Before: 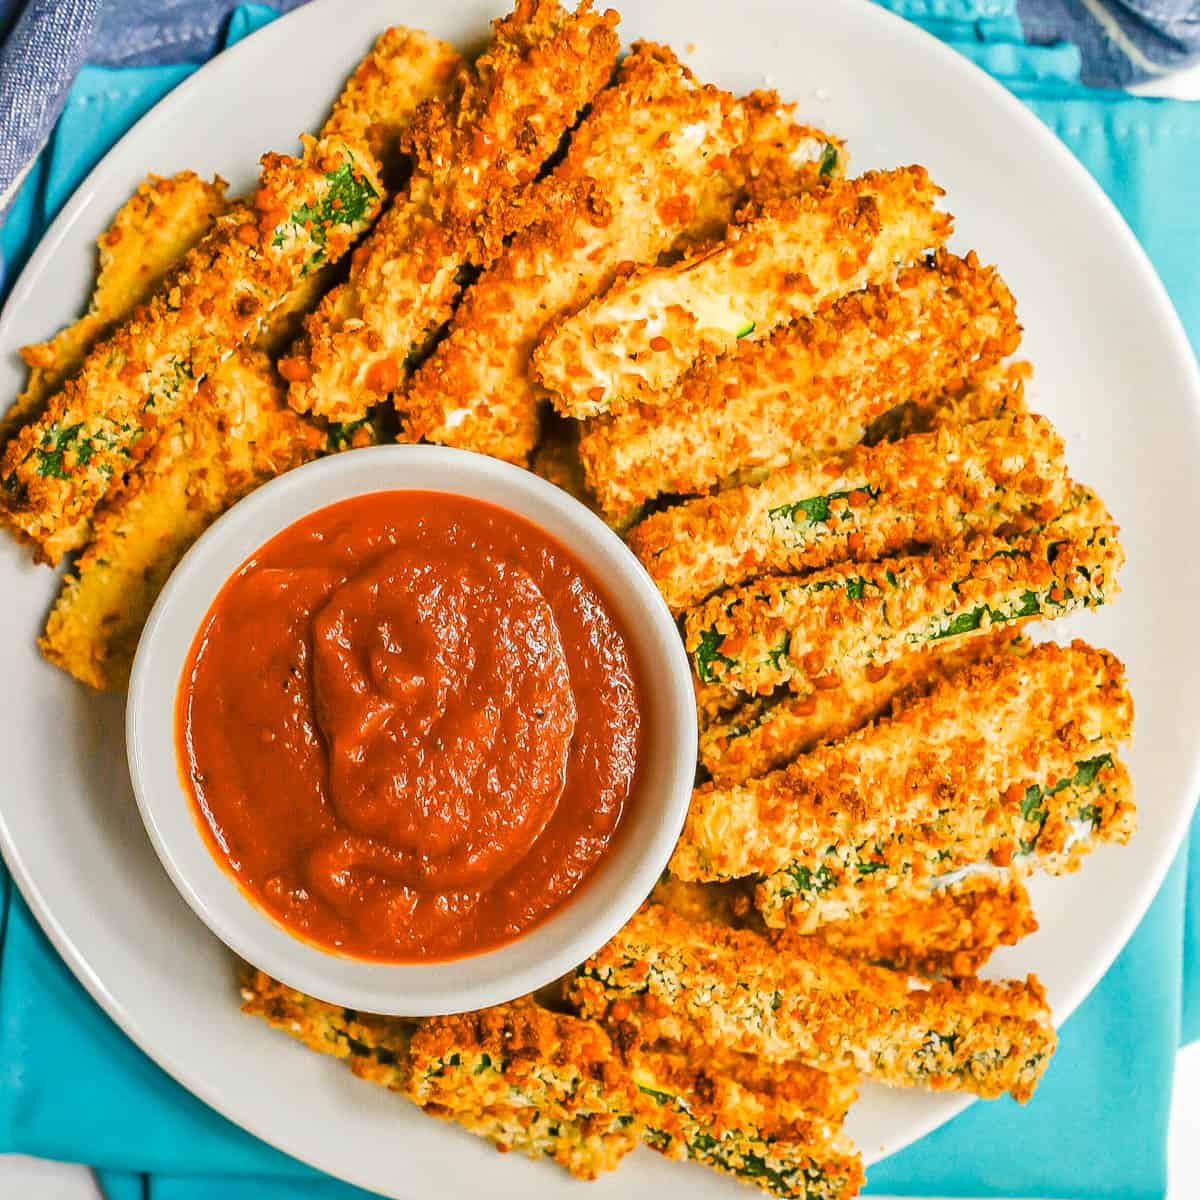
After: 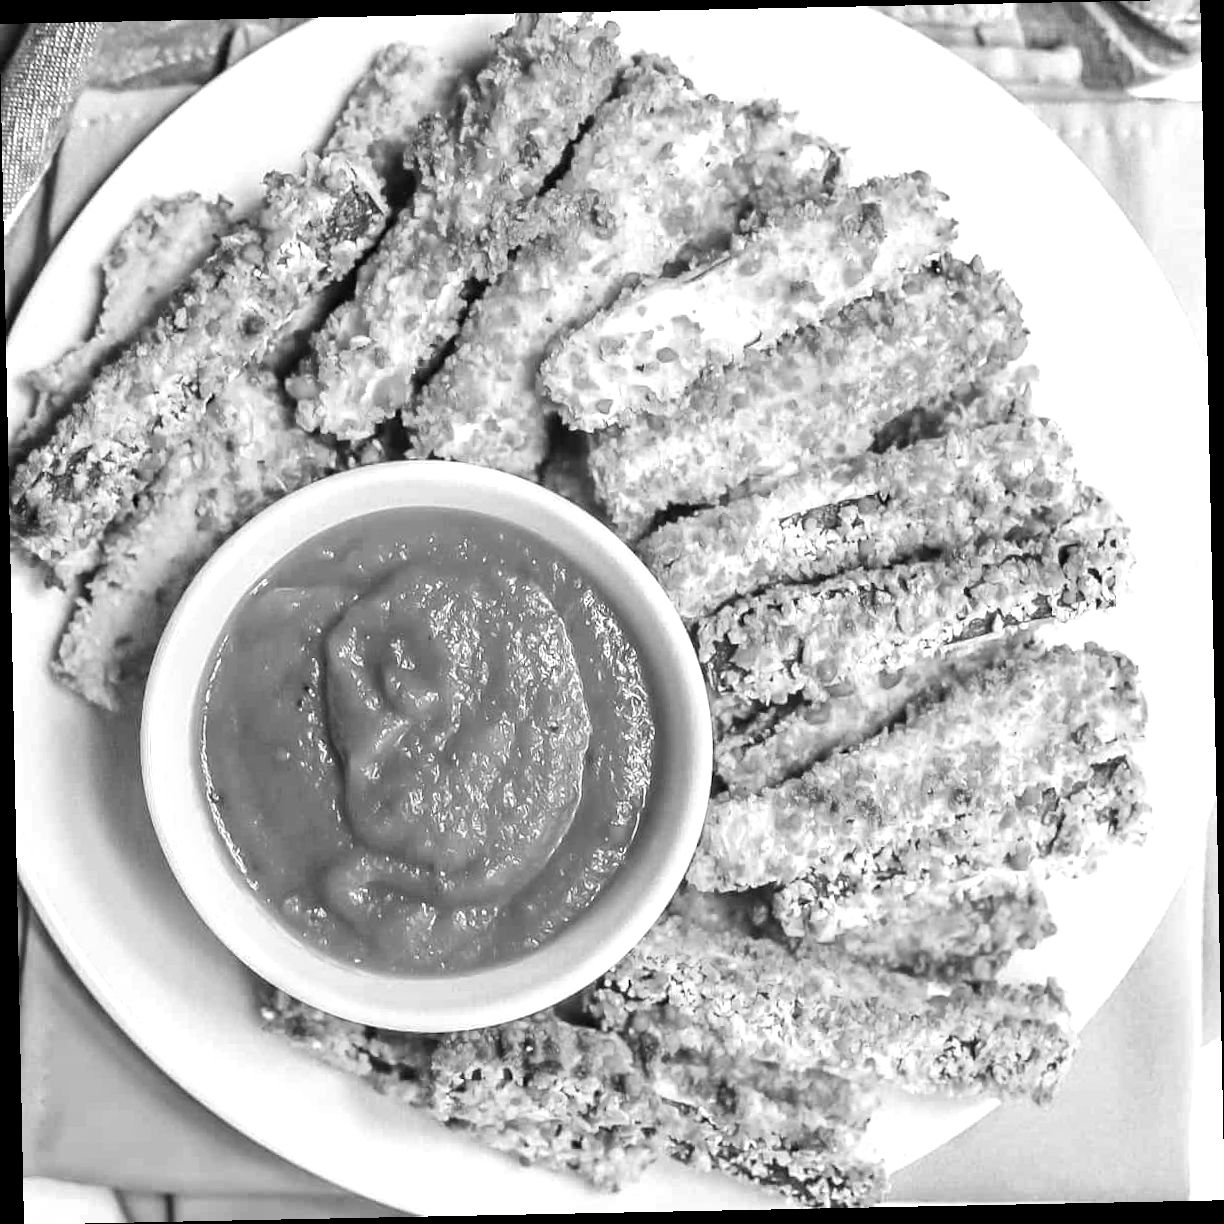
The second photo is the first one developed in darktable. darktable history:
rotate and perspective: rotation -1.17°, automatic cropping off
exposure: exposure 0.6 EV, compensate highlight preservation false
monochrome: on, module defaults
